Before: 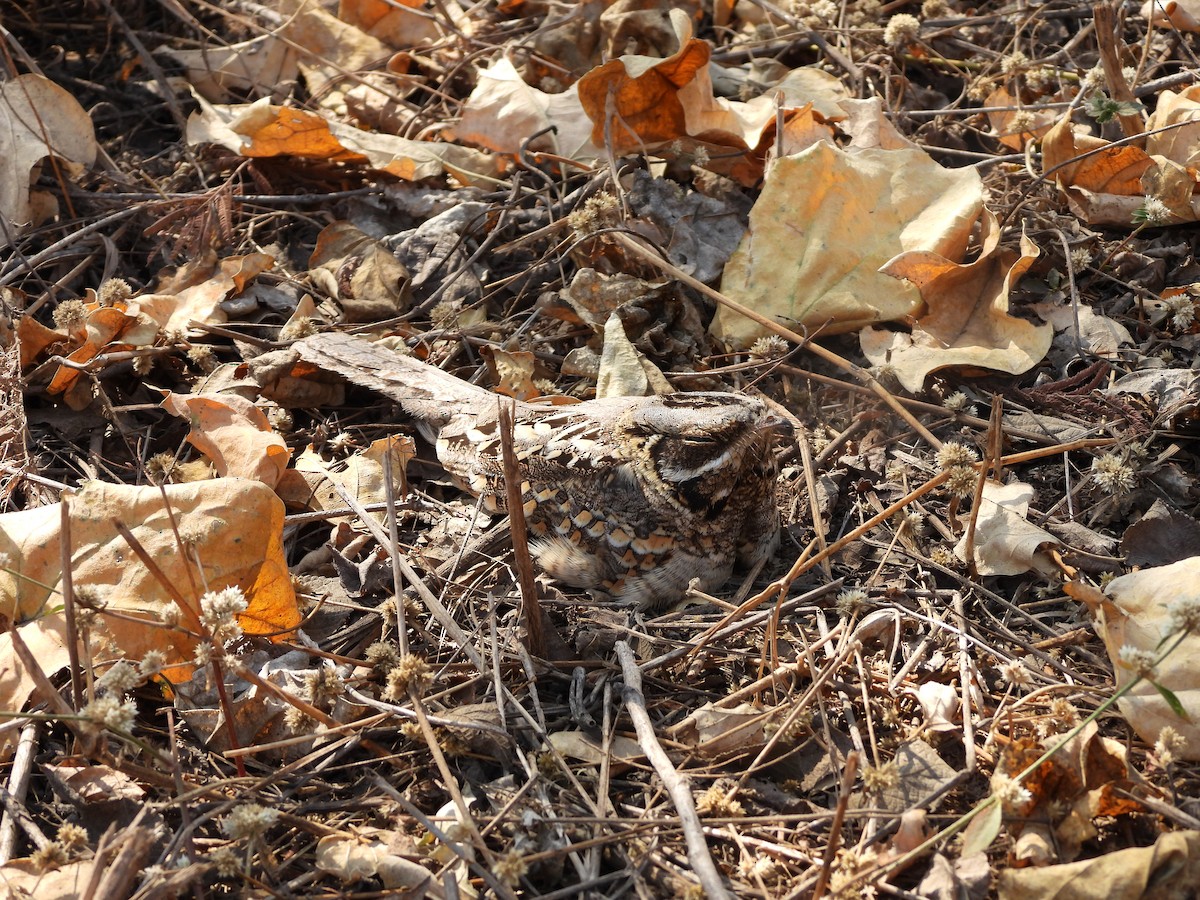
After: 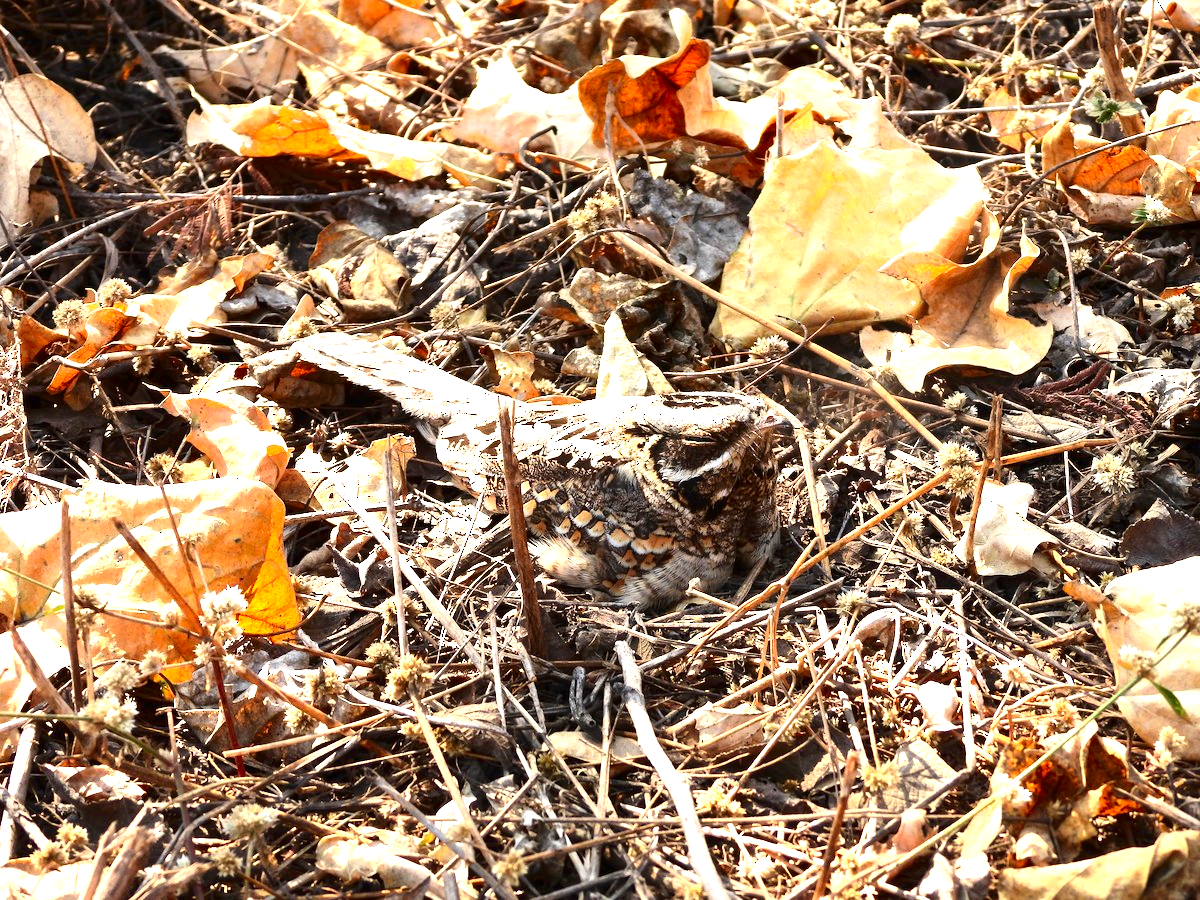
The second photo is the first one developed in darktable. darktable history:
exposure: black level correction 0, exposure 1.379 EV, compensate highlight preservation false
contrast brightness saturation: contrast 0.192, brightness -0.114, saturation 0.21
